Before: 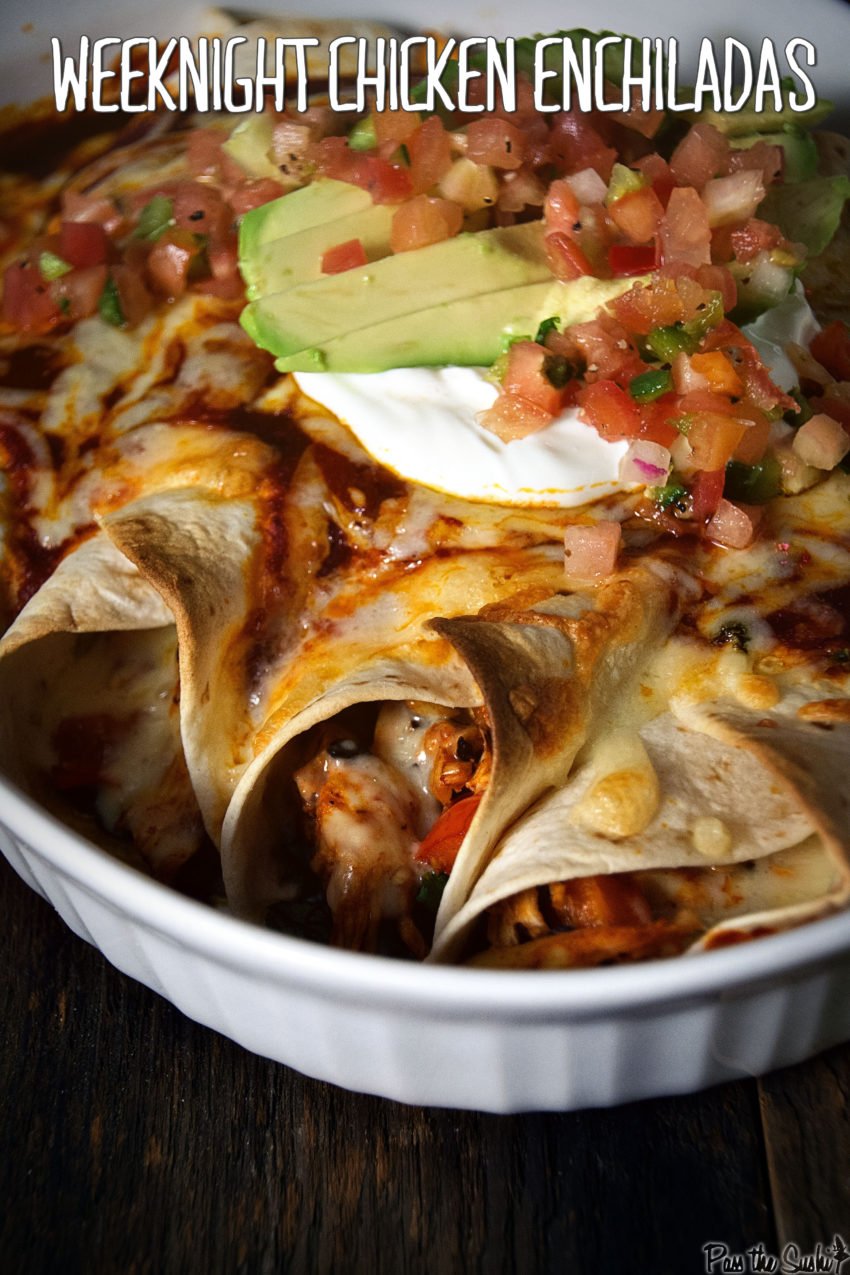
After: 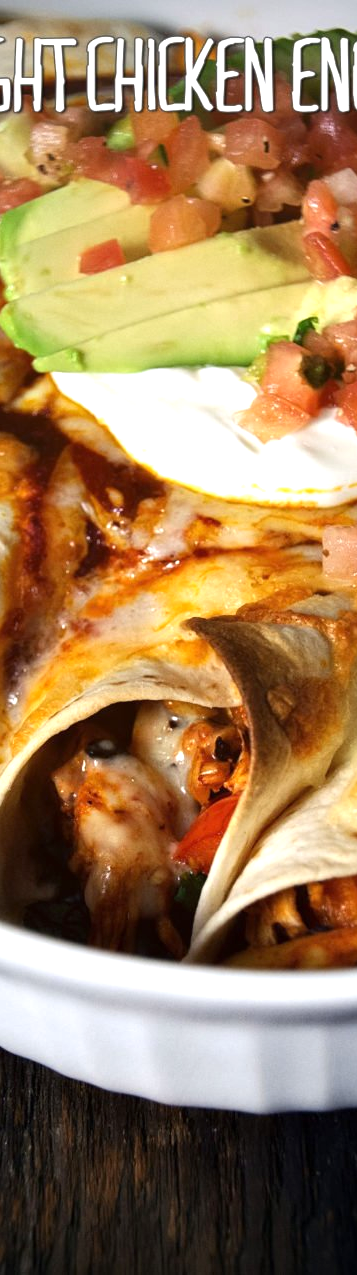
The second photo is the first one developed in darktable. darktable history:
crop: left 28.571%, right 29.392%
exposure: exposure 0.44 EV, compensate highlight preservation false
